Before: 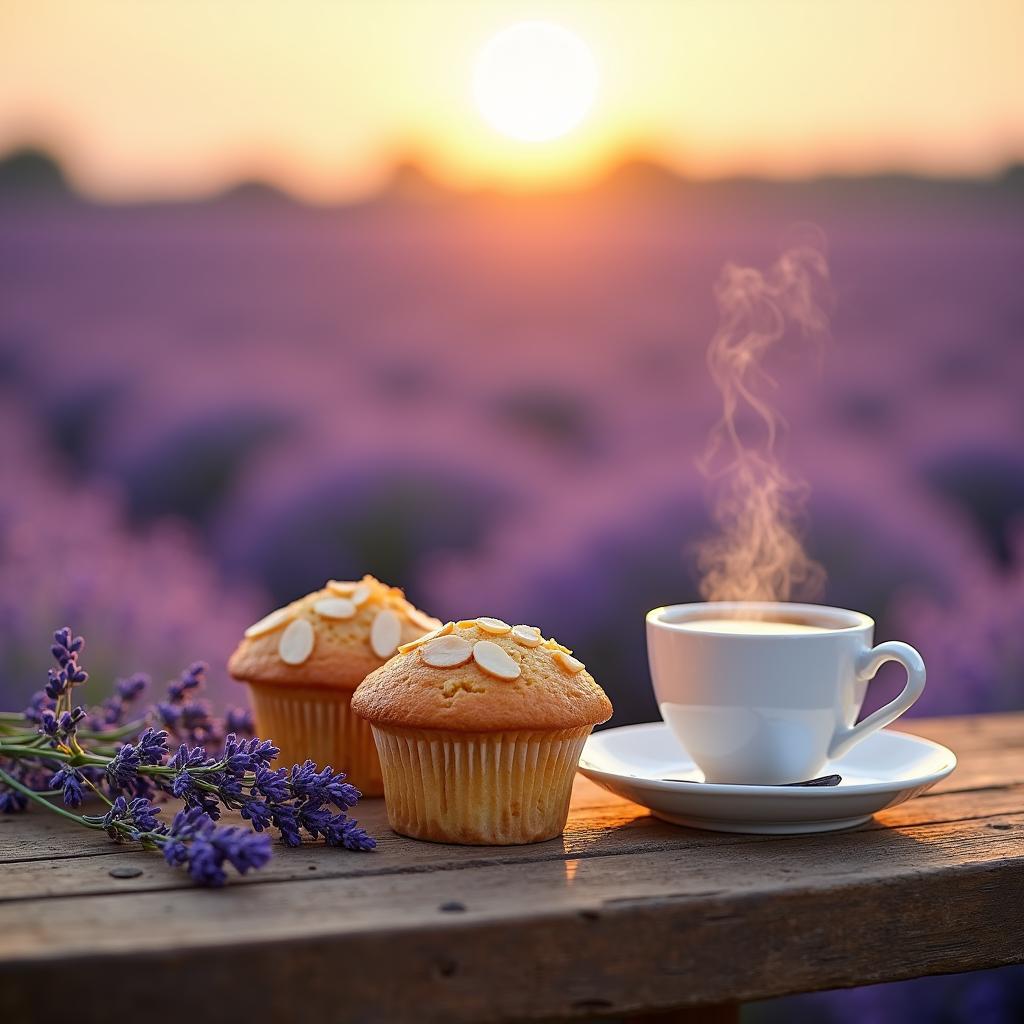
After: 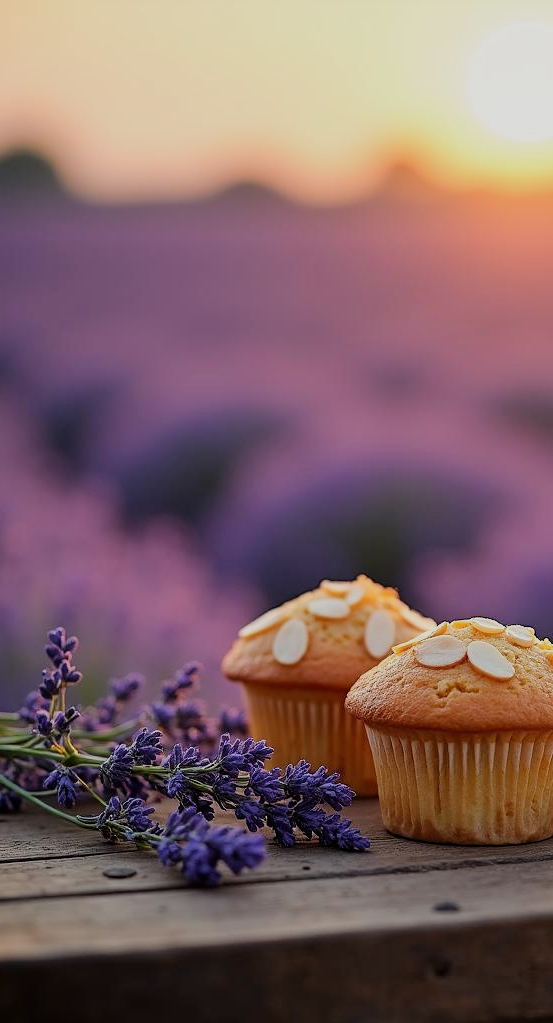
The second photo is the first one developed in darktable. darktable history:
filmic rgb: black relative exposure -7.96 EV, white relative exposure 3.87 EV, threshold 5.97 EV, hardness 4.3, iterations of high-quality reconstruction 0, enable highlight reconstruction true
crop: left 0.595%, right 45.307%, bottom 0.08%
